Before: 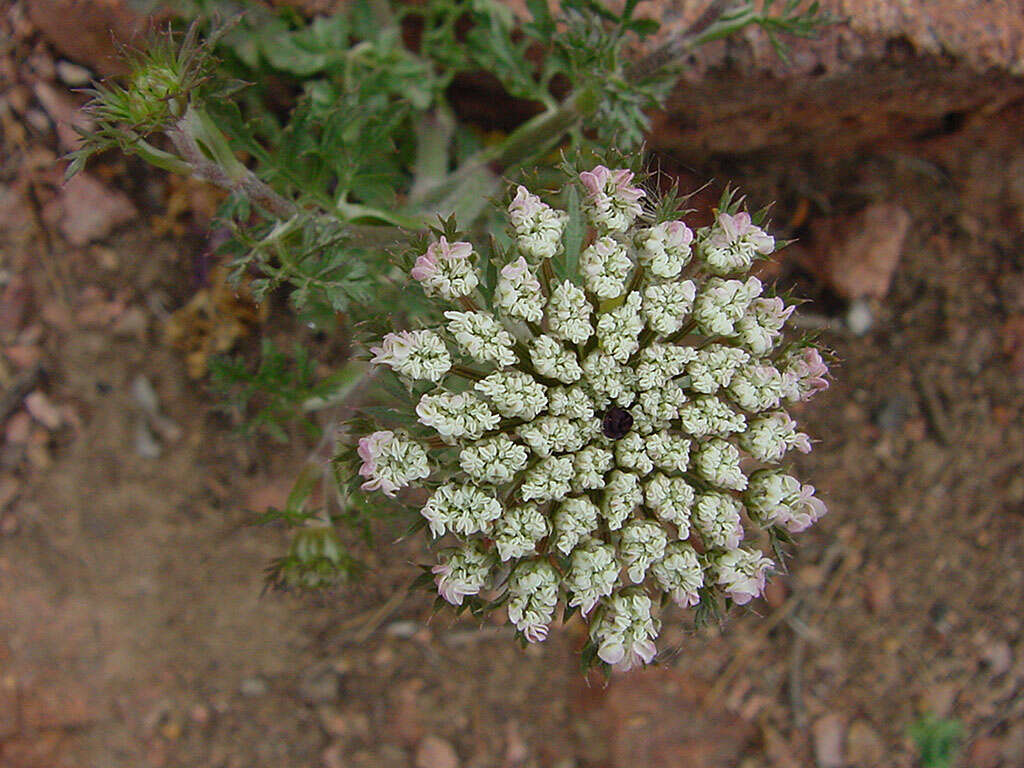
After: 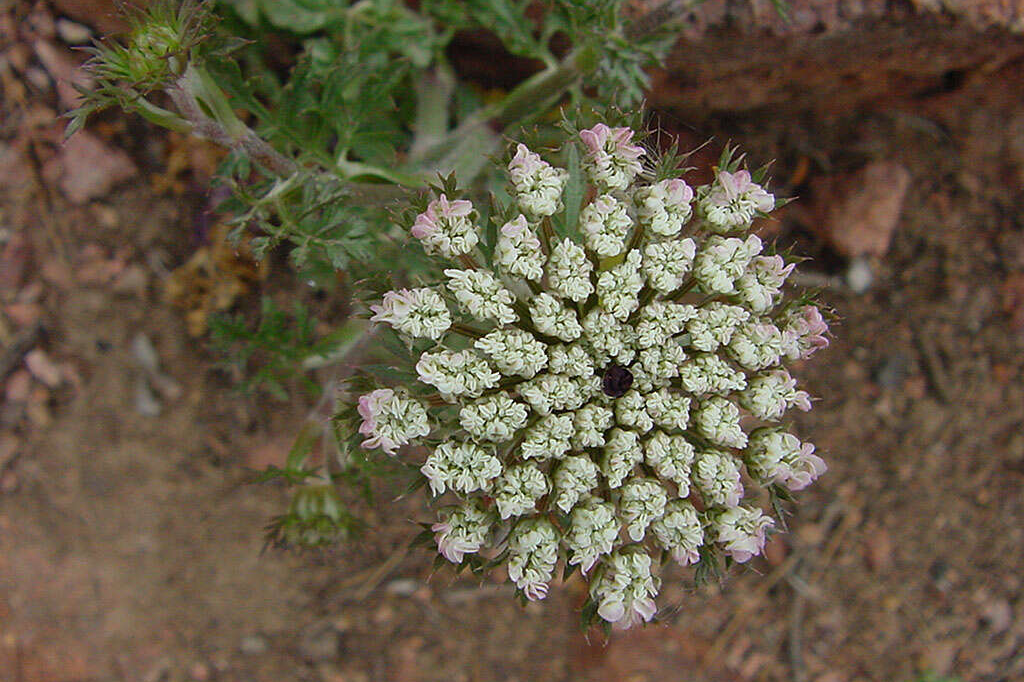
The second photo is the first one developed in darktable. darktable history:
crop and rotate: top 5.47%, bottom 5.66%
